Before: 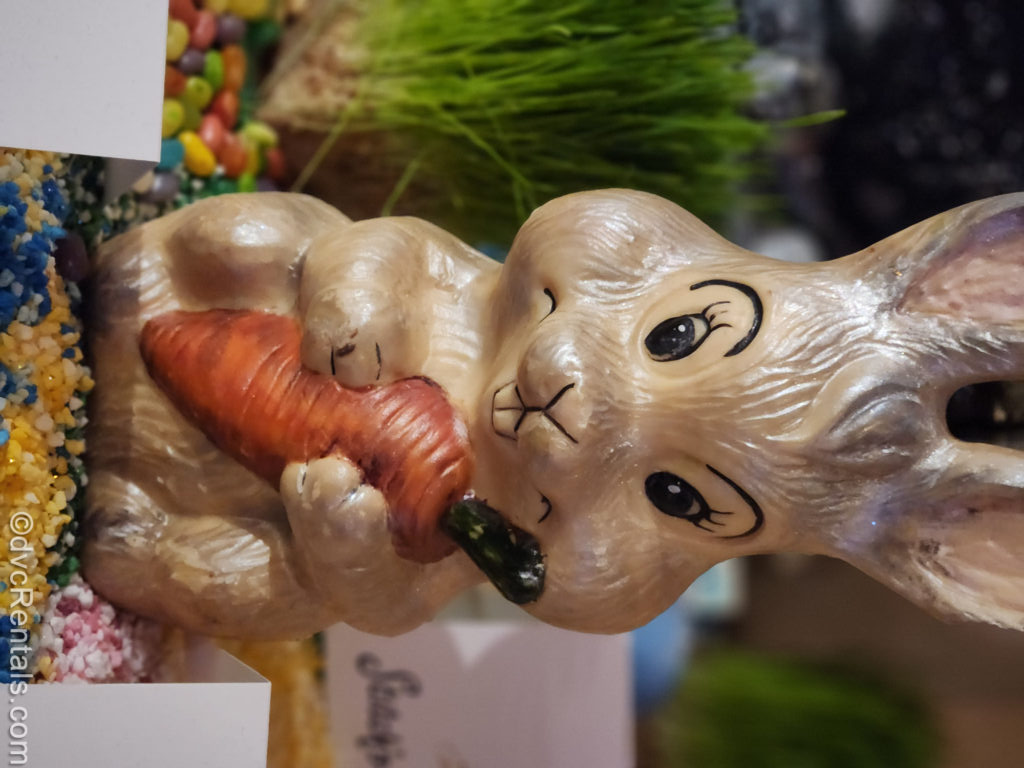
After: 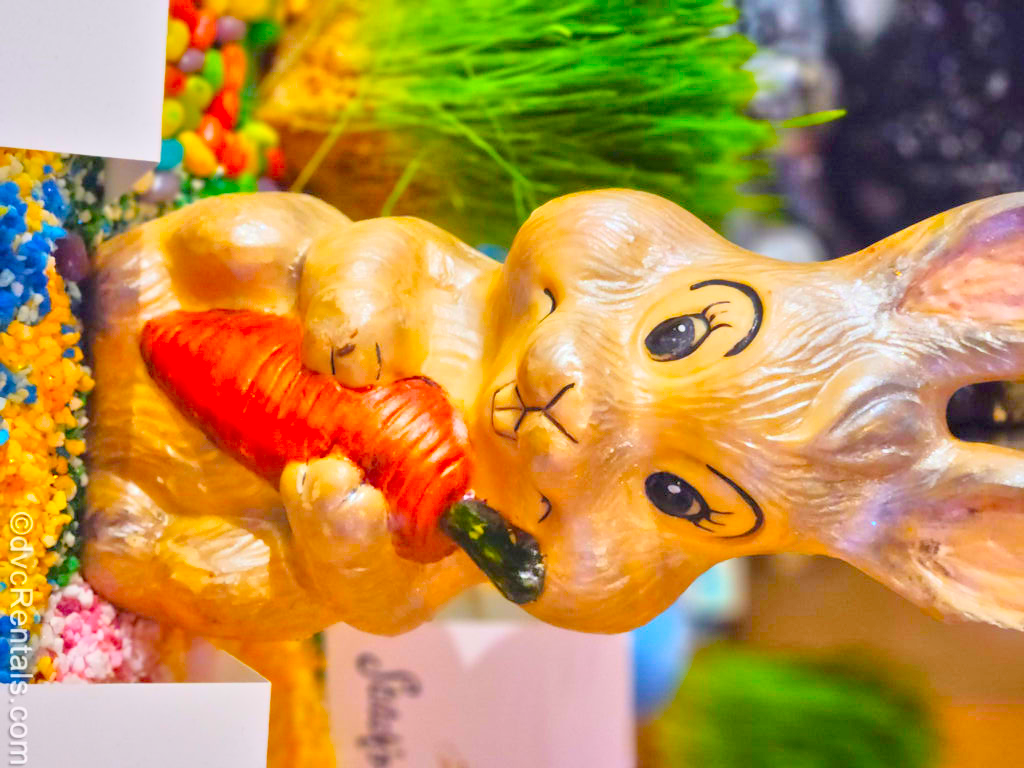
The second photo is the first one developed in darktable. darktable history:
color balance: input saturation 134.34%, contrast -10.04%, contrast fulcrum 19.67%, output saturation 133.51%
contrast brightness saturation: contrast 0.2, brightness 0.16, saturation 0.22
tone equalizer: -8 EV 2 EV, -7 EV 2 EV, -6 EV 2 EV, -5 EV 2 EV, -4 EV 2 EV, -3 EV 1.5 EV, -2 EV 1 EV, -1 EV 0.5 EV
